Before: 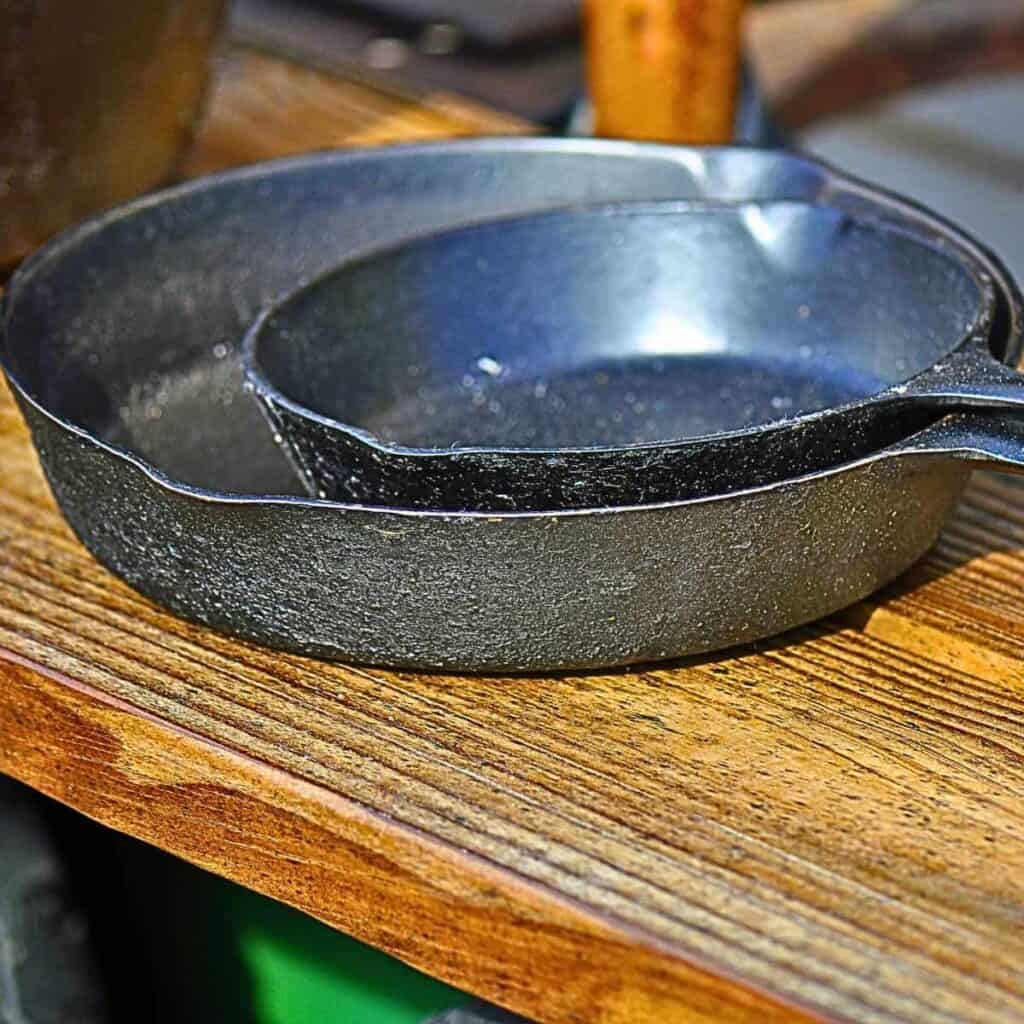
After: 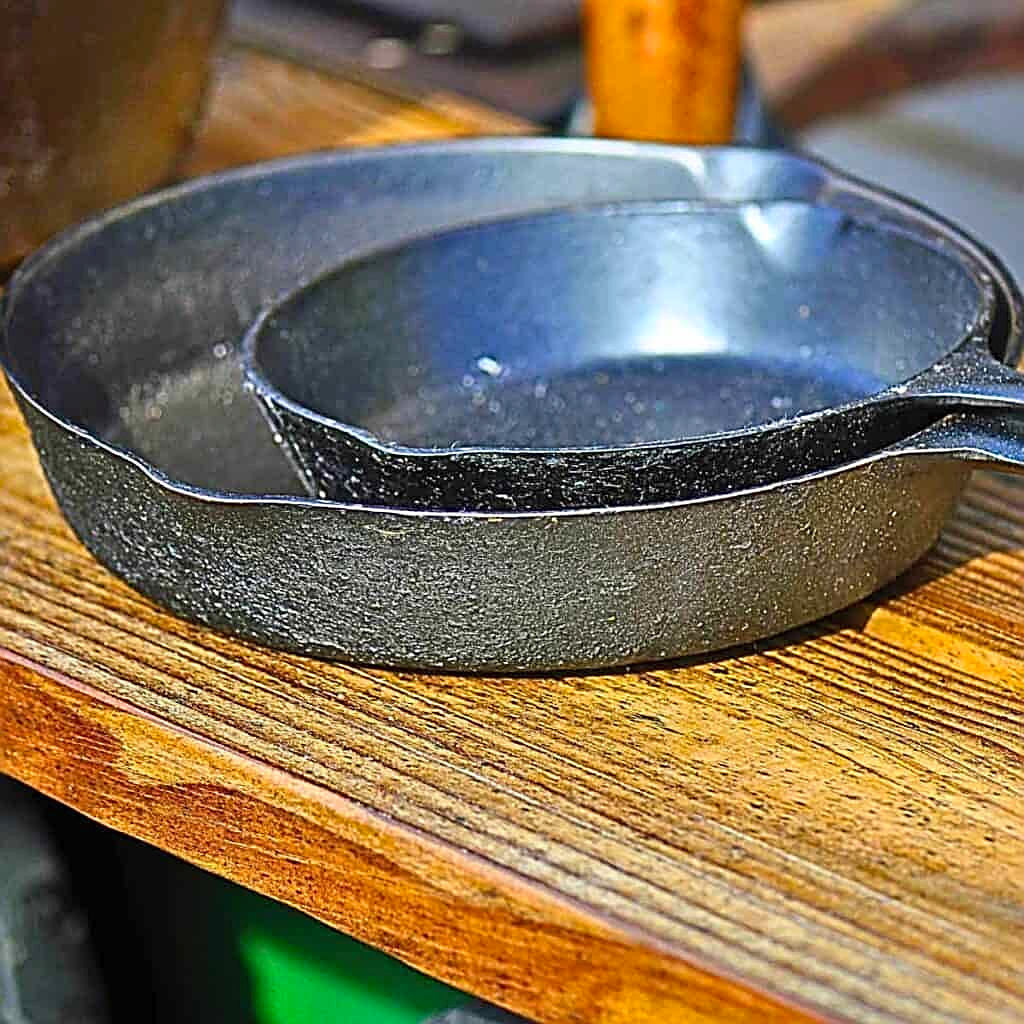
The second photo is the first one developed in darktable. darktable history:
contrast brightness saturation: contrast 0.07, brightness 0.08, saturation 0.18
sharpen: amount 0.75
